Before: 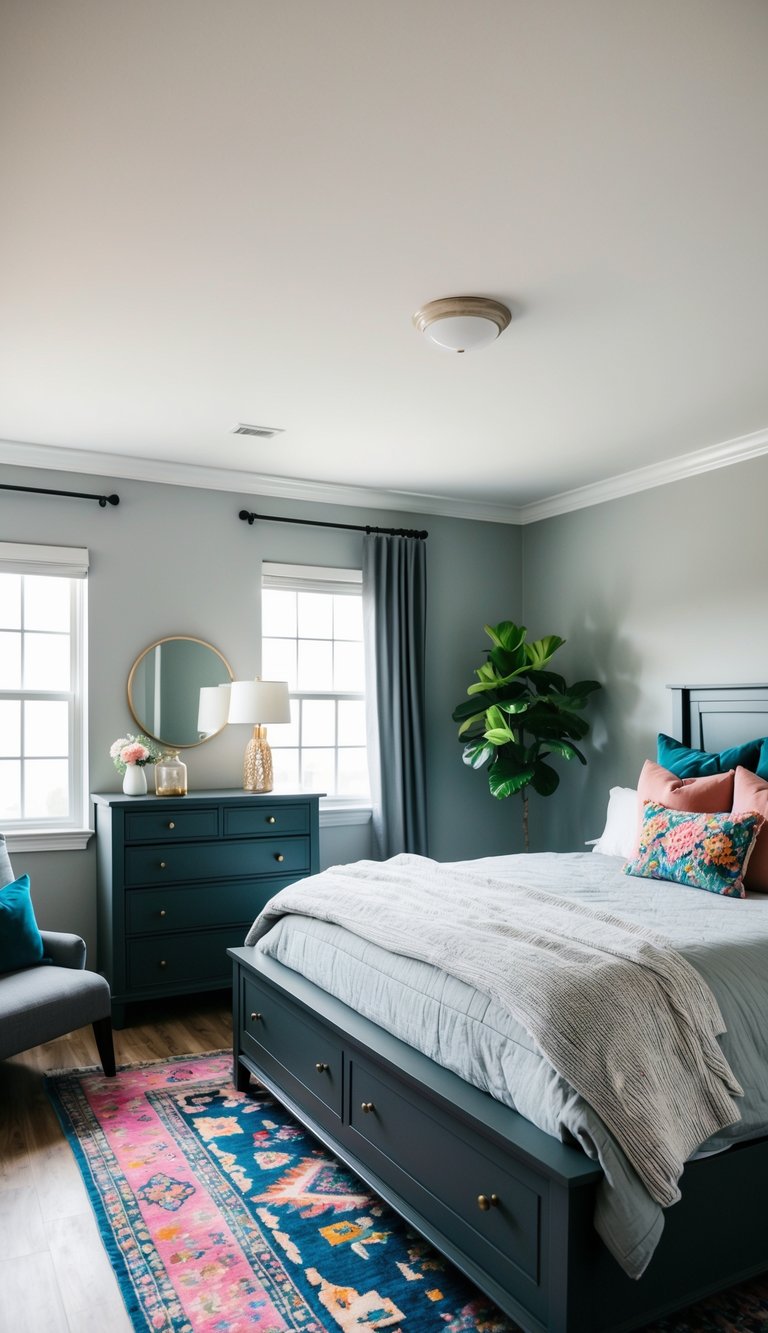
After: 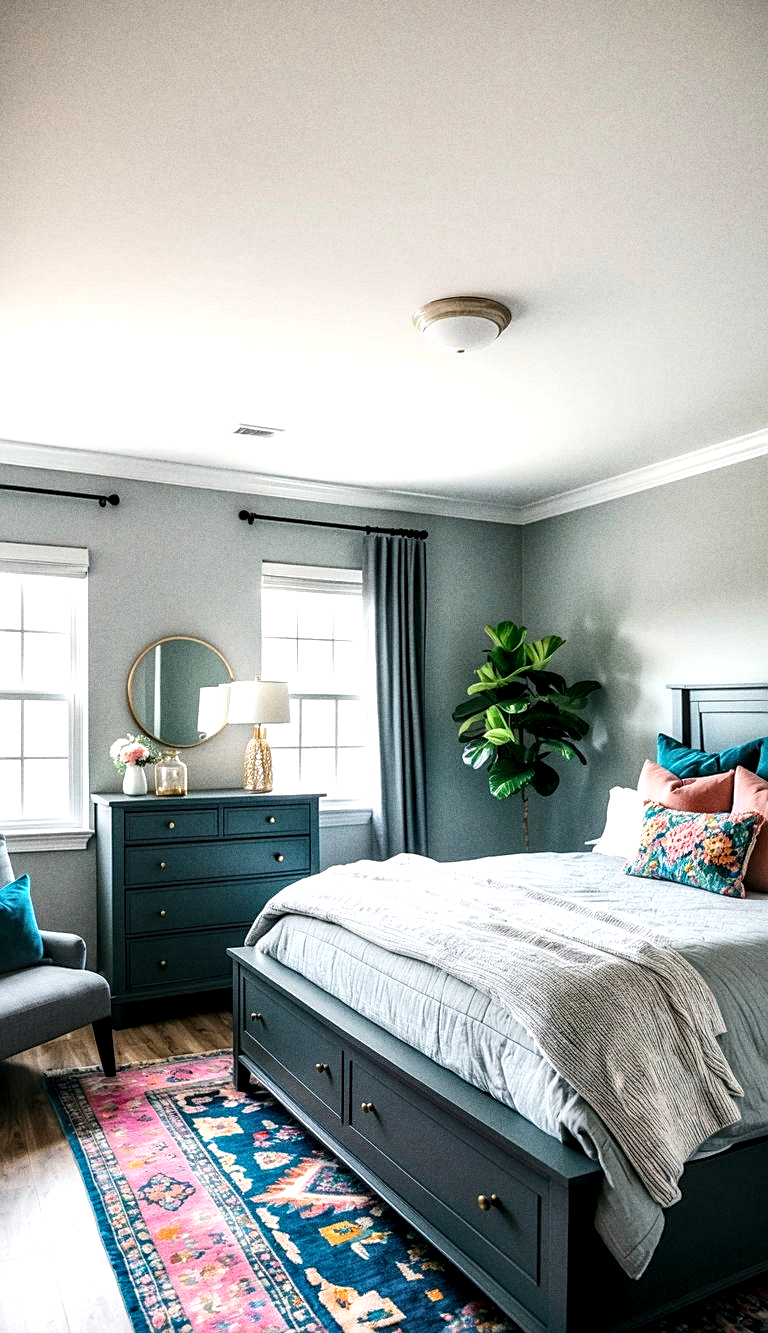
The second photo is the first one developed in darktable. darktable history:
exposure: black level correction 0.001, exposure 0.5 EV, compensate exposure bias true, compensate highlight preservation false
sharpen: amount 0.478
local contrast: highlights 25%, detail 150%
grain: coarseness 0.09 ISO, strength 40%
